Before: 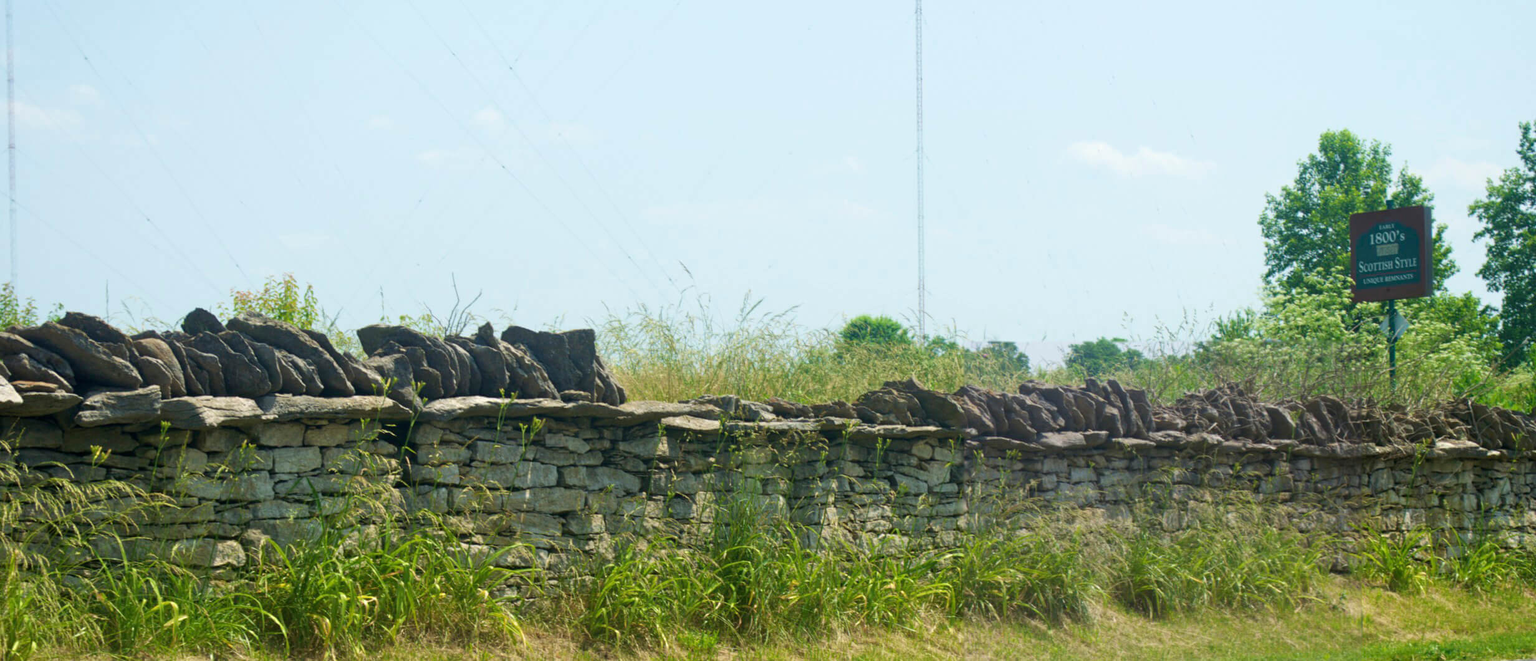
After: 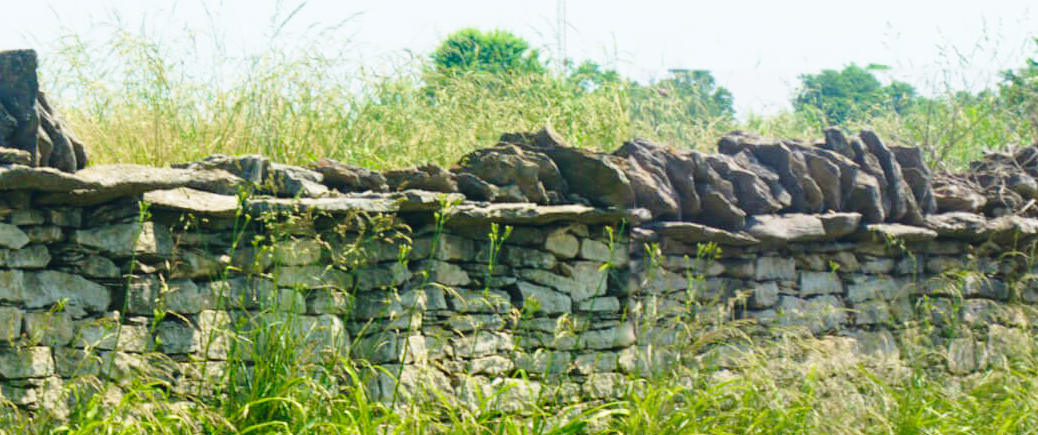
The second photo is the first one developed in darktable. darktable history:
crop: left 37.221%, top 45.169%, right 20.63%, bottom 13.777%
base curve: curves: ch0 [(0, 0) (0.028, 0.03) (0.121, 0.232) (0.46, 0.748) (0.859, 0.968) (1, 1)], preserve colors none
